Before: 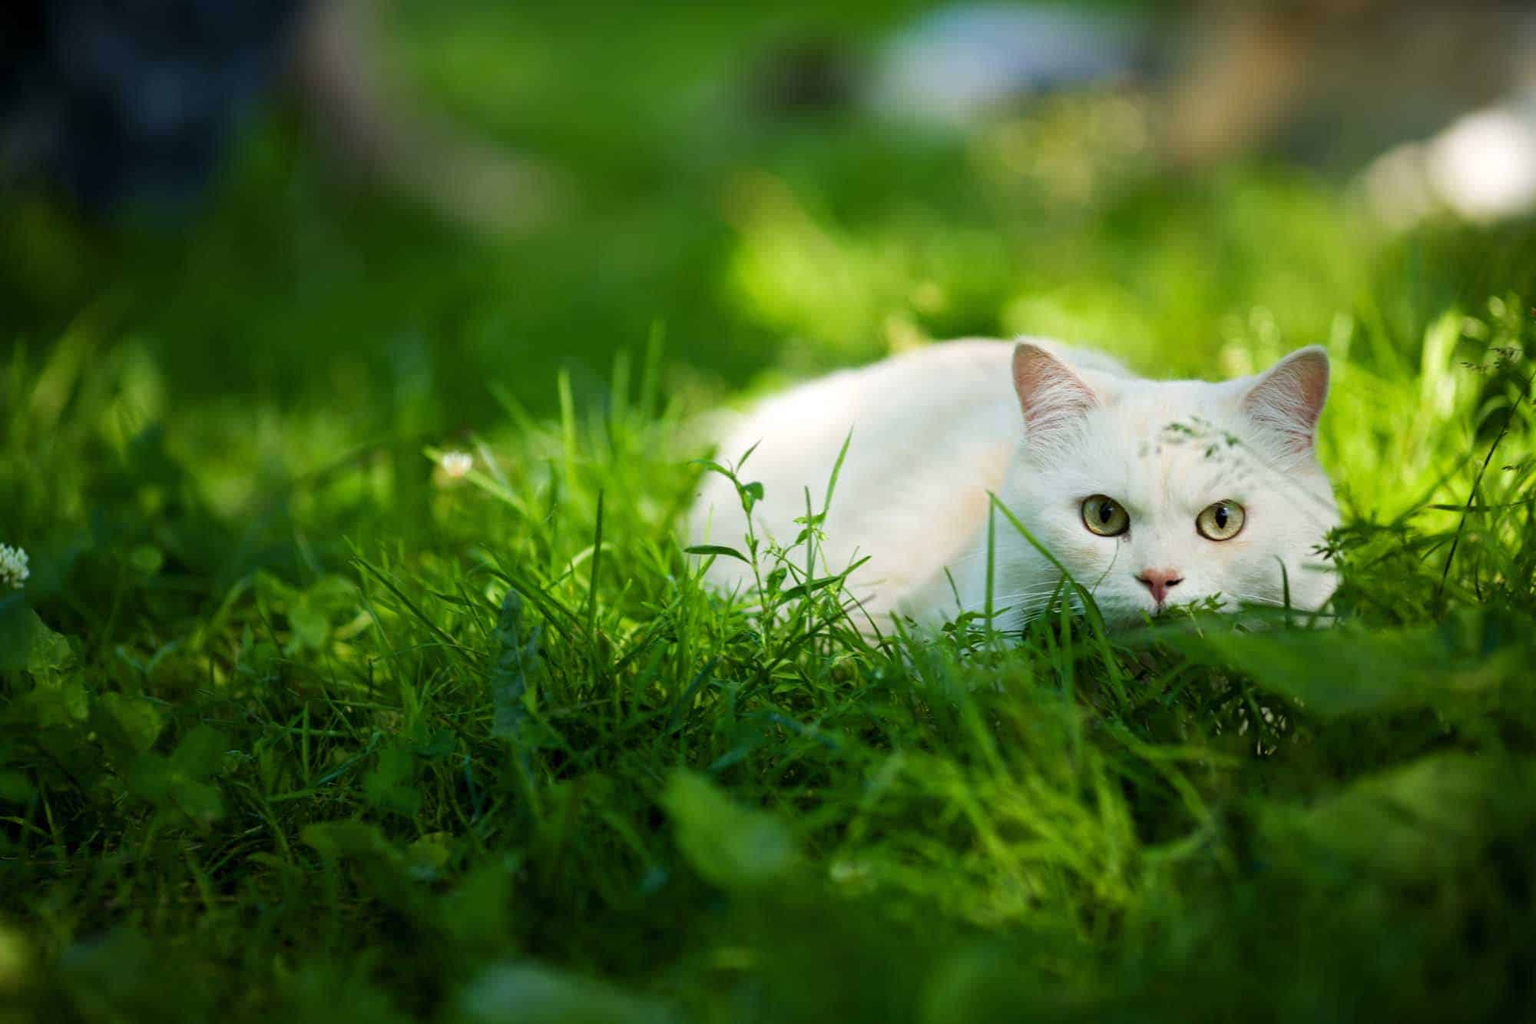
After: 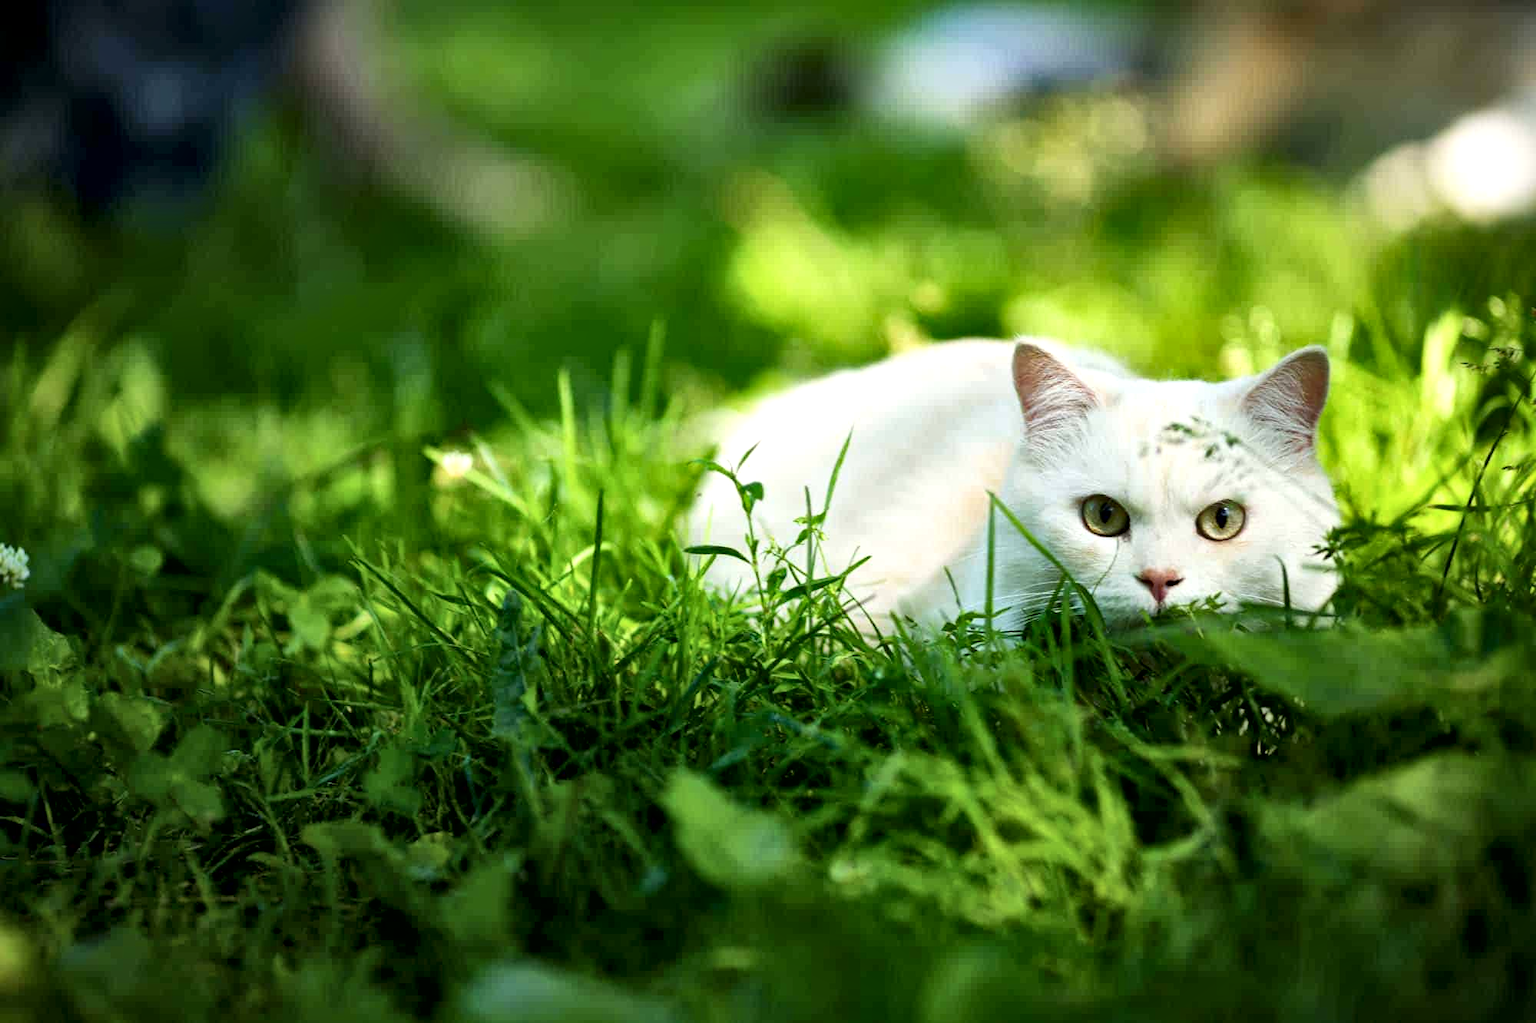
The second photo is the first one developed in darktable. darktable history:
base curve: curves: ch0 [(0, 0) (0.666, 0.806) (1, 1)]
local contrast: mode bilateral grid, contrast 70, coarseness 75, detail 180%, midtone range 0.2
